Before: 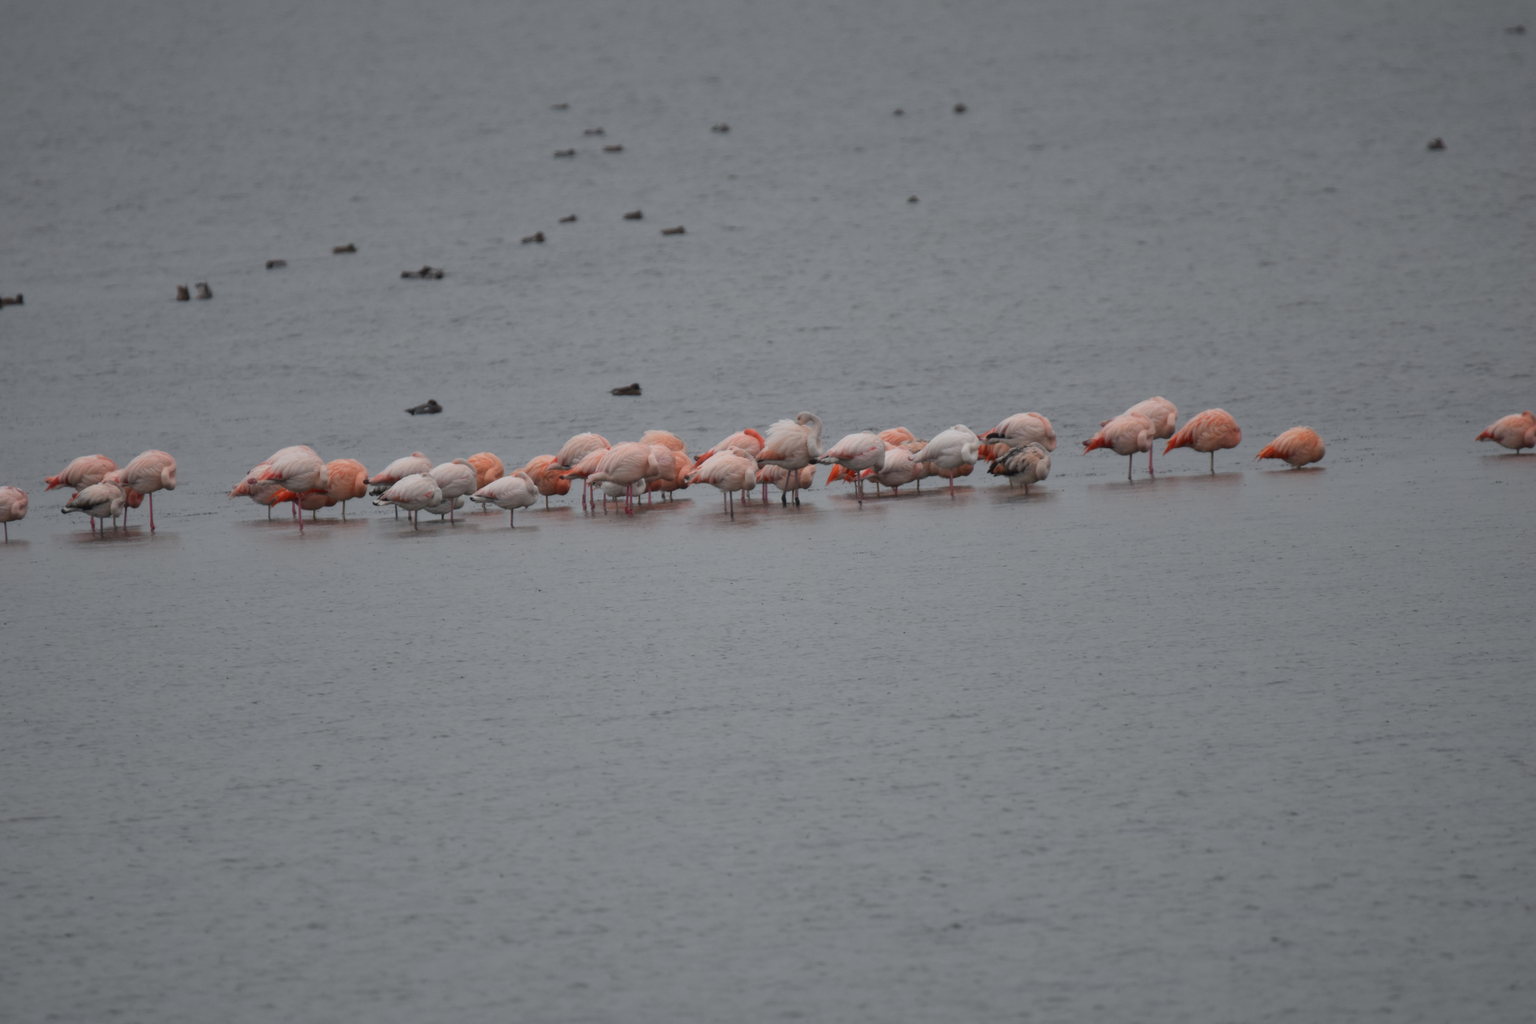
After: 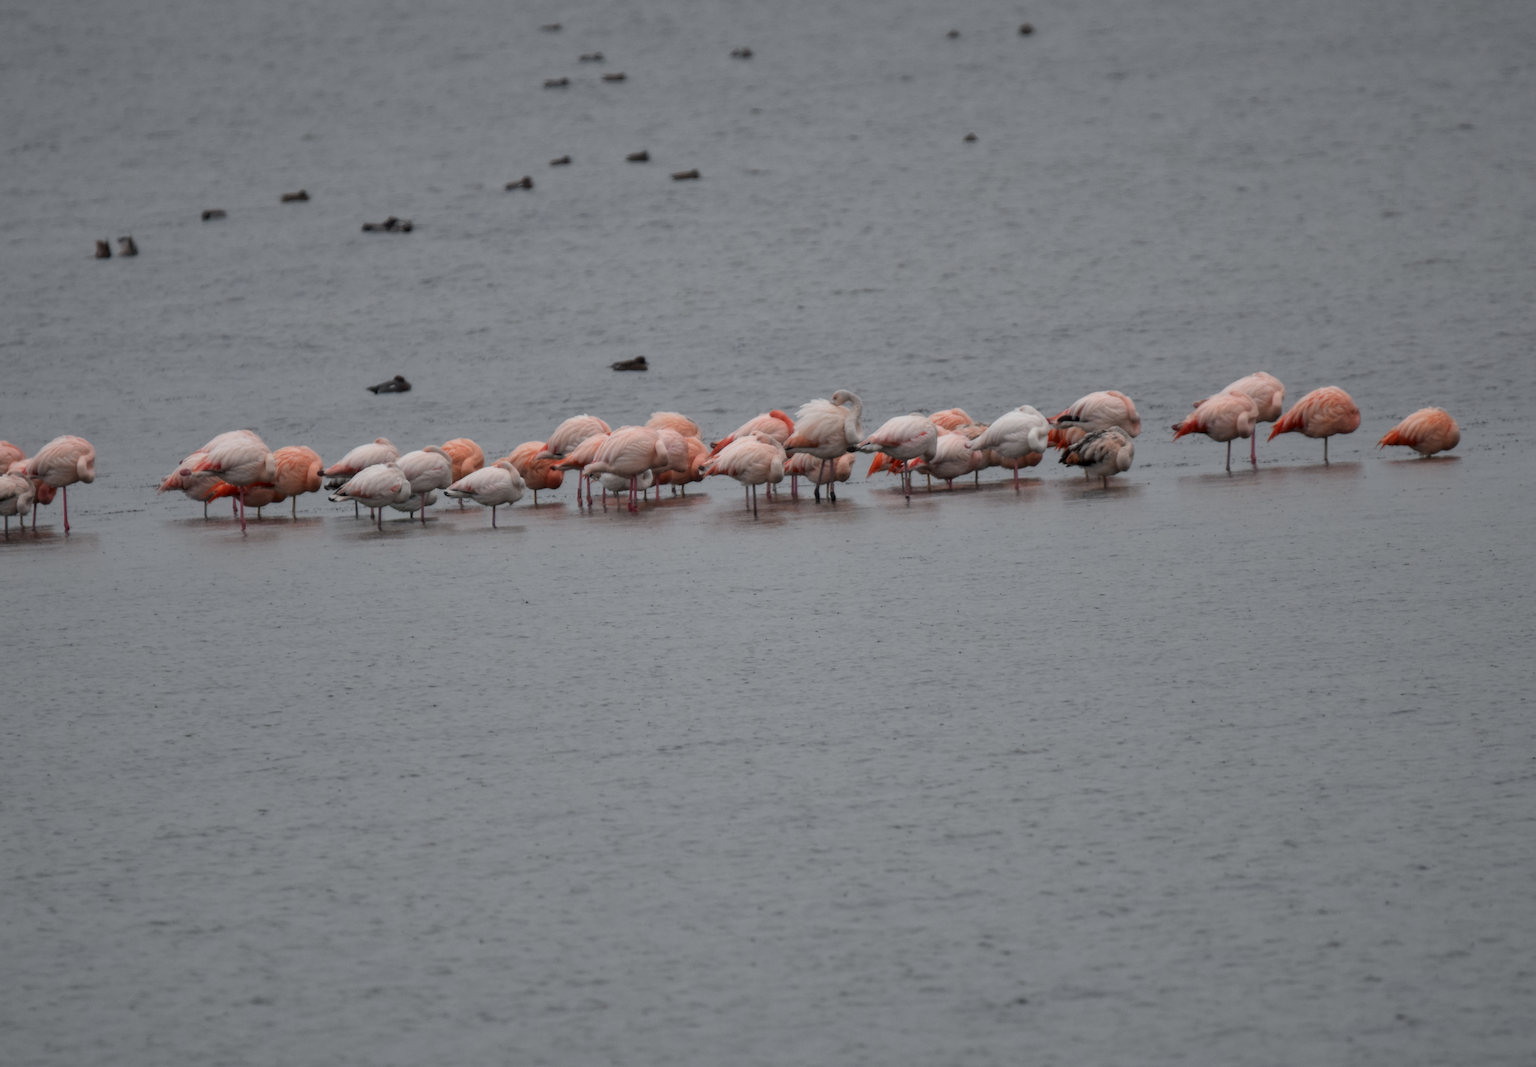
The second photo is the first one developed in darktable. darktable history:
crop: left 6.291%, top 8.198%, right 9.533%, bottom 4.056%
shadows and highlights: shadows 20.93, highlights -35.32, shadows color adjustment 99.14%, highlights color adjustment 0.146%, soften with gaussian
local contrast: detail 130%
